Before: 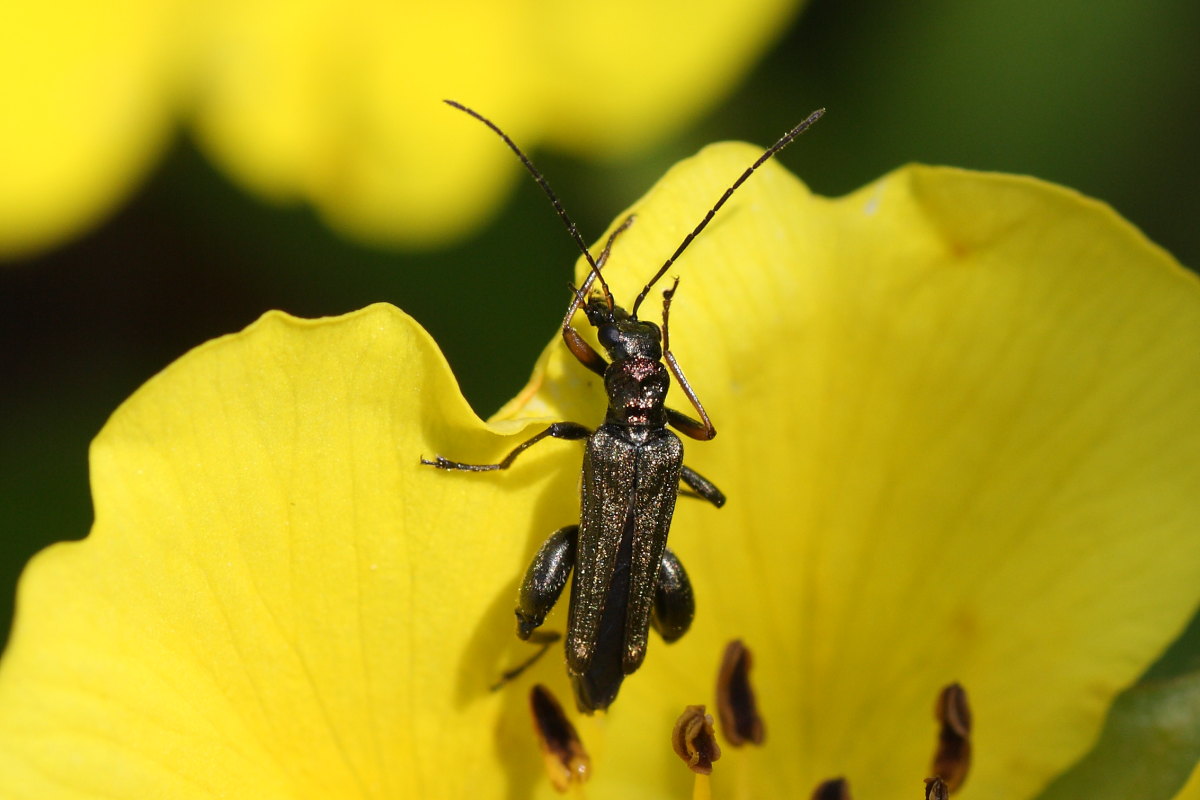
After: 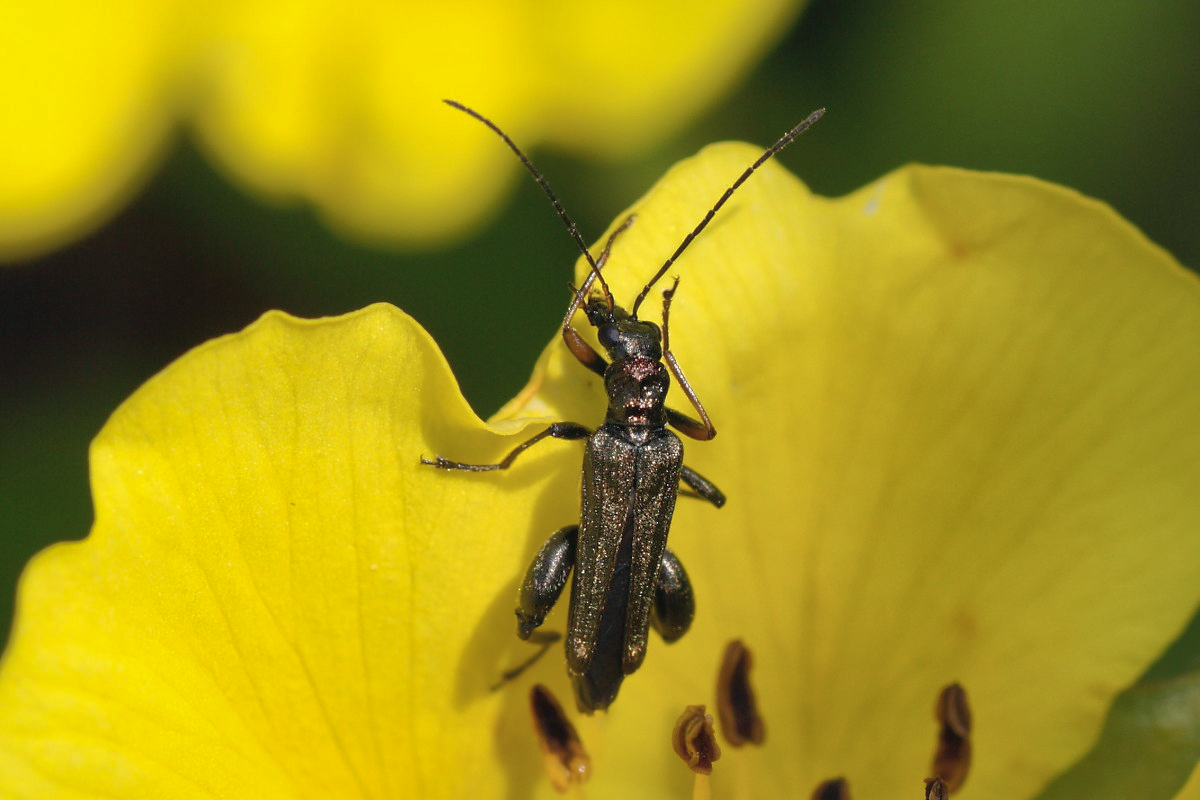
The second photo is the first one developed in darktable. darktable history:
color balance rgb: power › hue 328.31°, linear chroma grading › global chroma 14.797%, perceptual saturation grading › global saturation -2.484%, perceptual saturation grading › highlights -7.593%, perceptual saturation grading › mid-tones 7.629%, perceptual saturation grading › shadows 3.804%
color correction: highlights a* 2.74, highlights b* 5.01, shadows a* -1.52, shadows b* -4.85, saturation 0.809
shadows and highlights: on, module defaults
